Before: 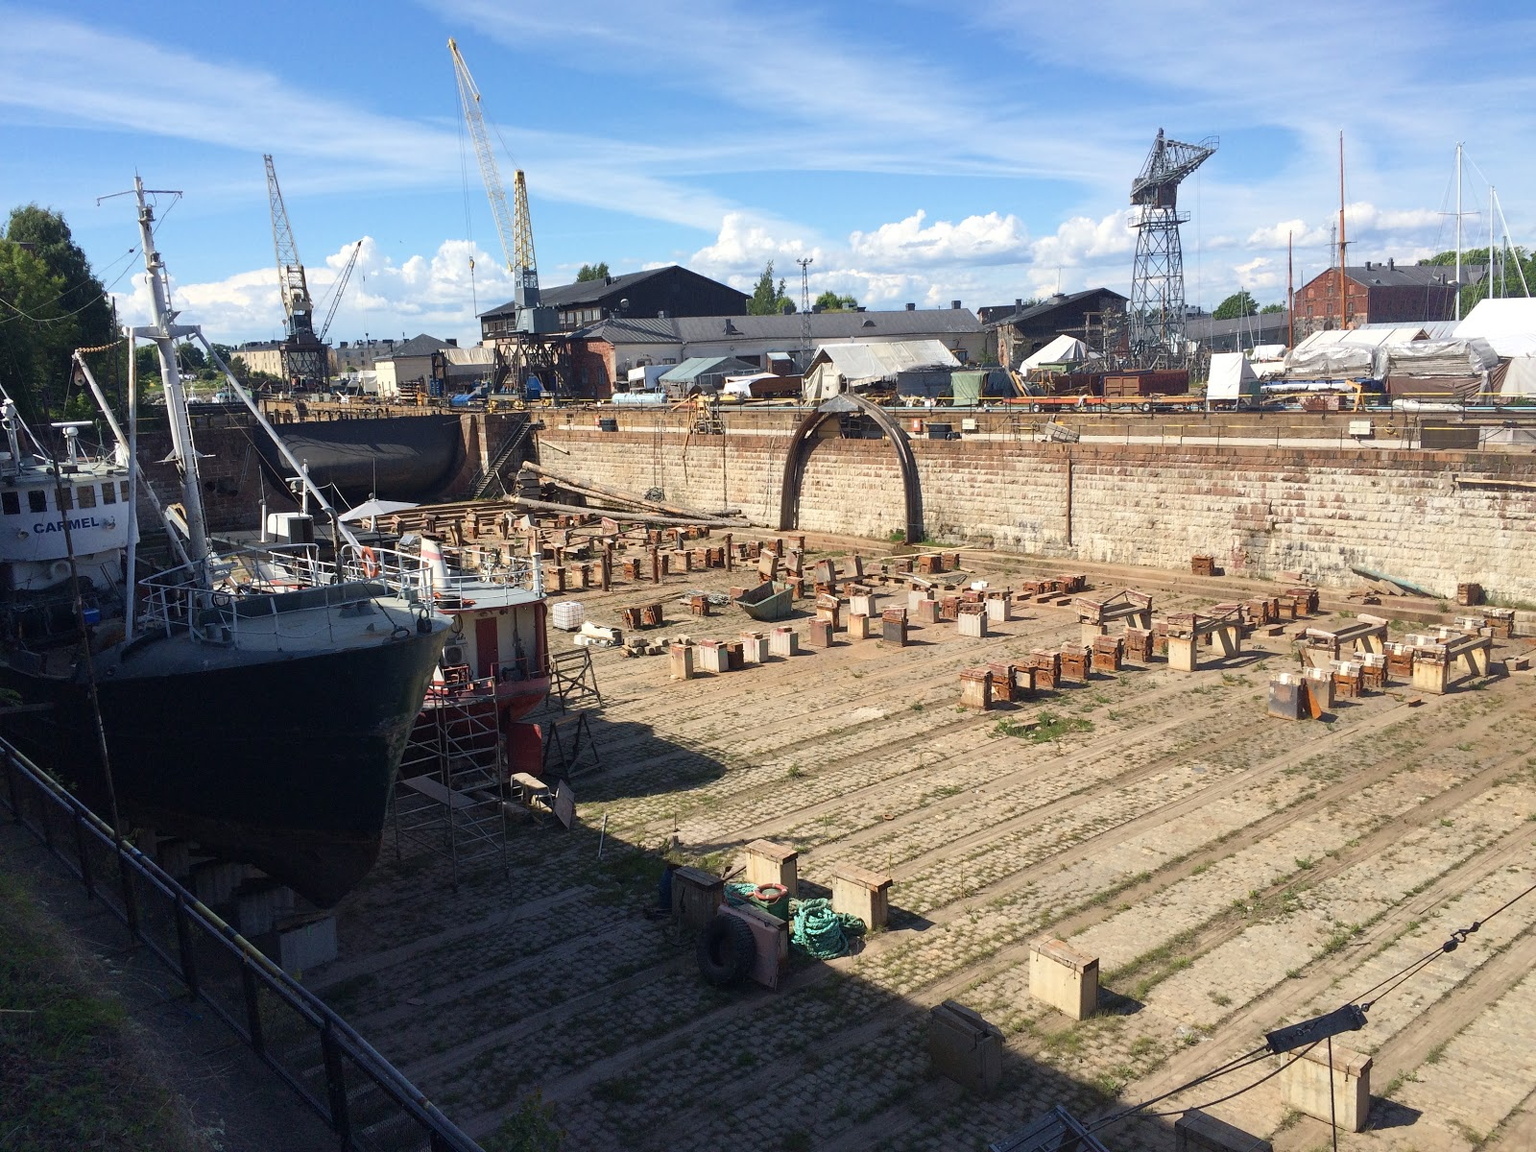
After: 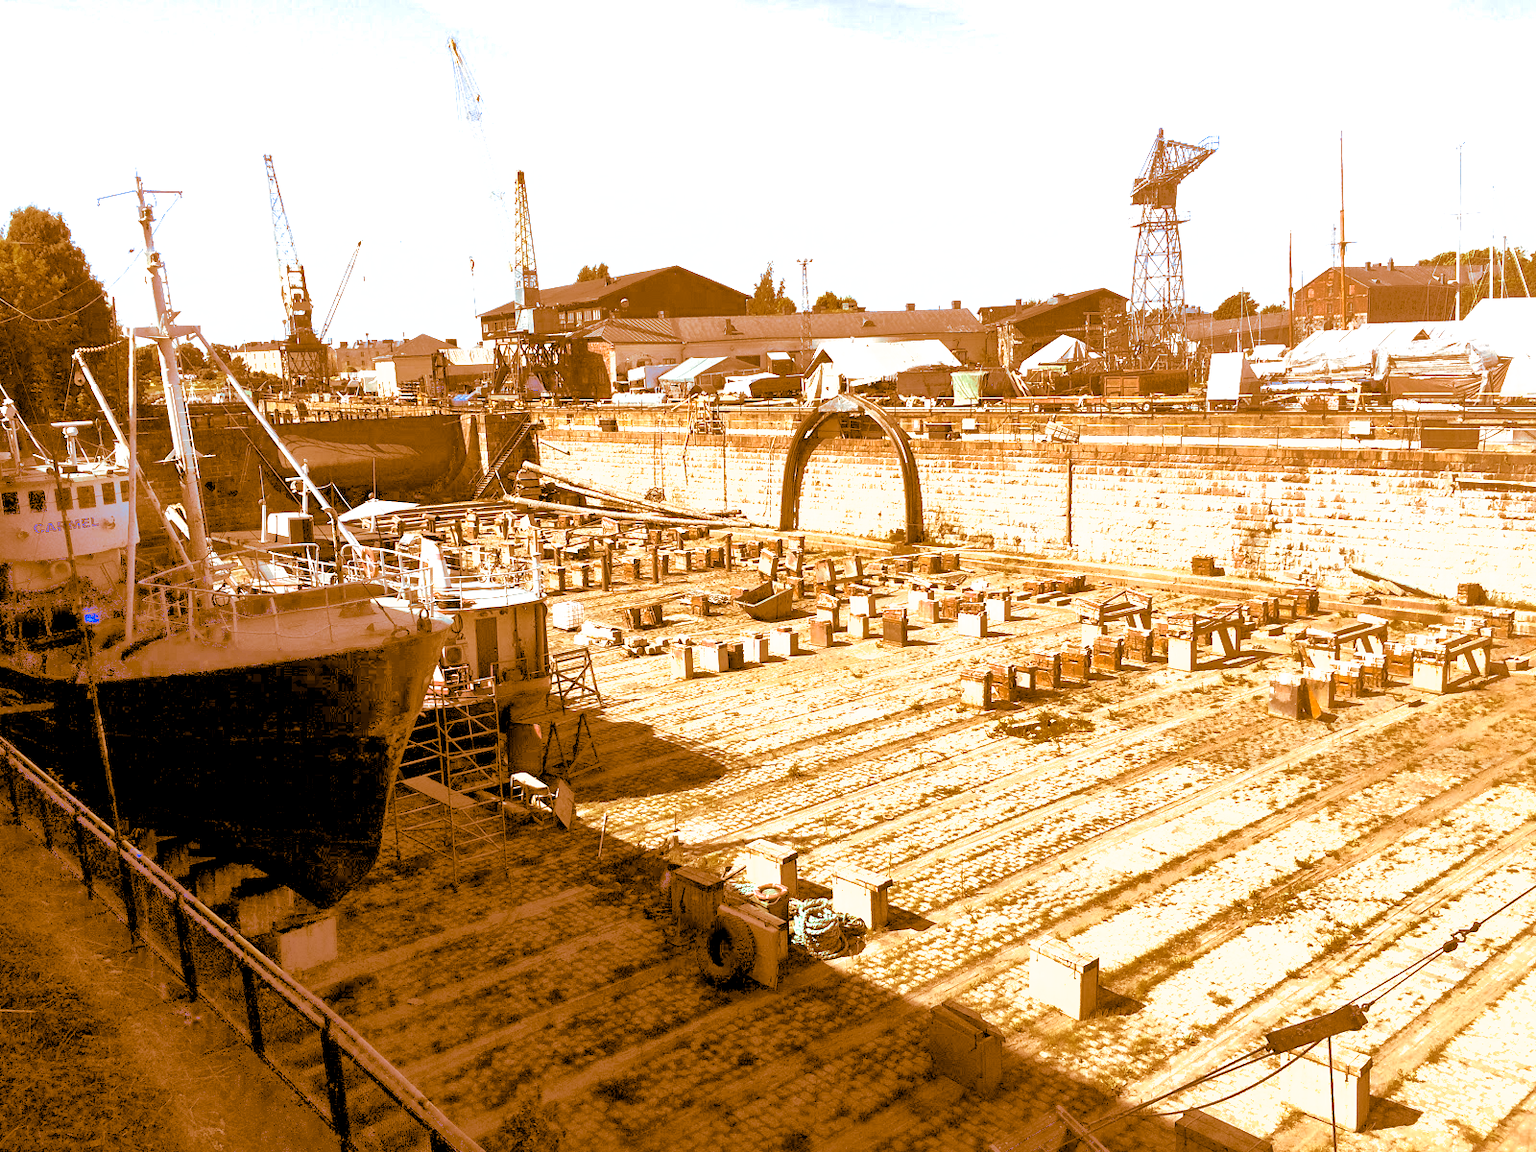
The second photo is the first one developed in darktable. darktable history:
exposure: black level correction 0.008, exposure 0.979 EV, compensate highlight preservation false
split-toning: shadows › hue 26°, shadows › saturation 0.92, highlights › hue 40°, highlights › saturation 0.92, balance -63, compress 0%
shadows and highlights: on, module defaults
levels: levels [0, 0.43, 0.984]
rgb curve: curves: ch2 [(0, 0) (0.567, 0.512) (1, 1)], mode RGB, independent channels
